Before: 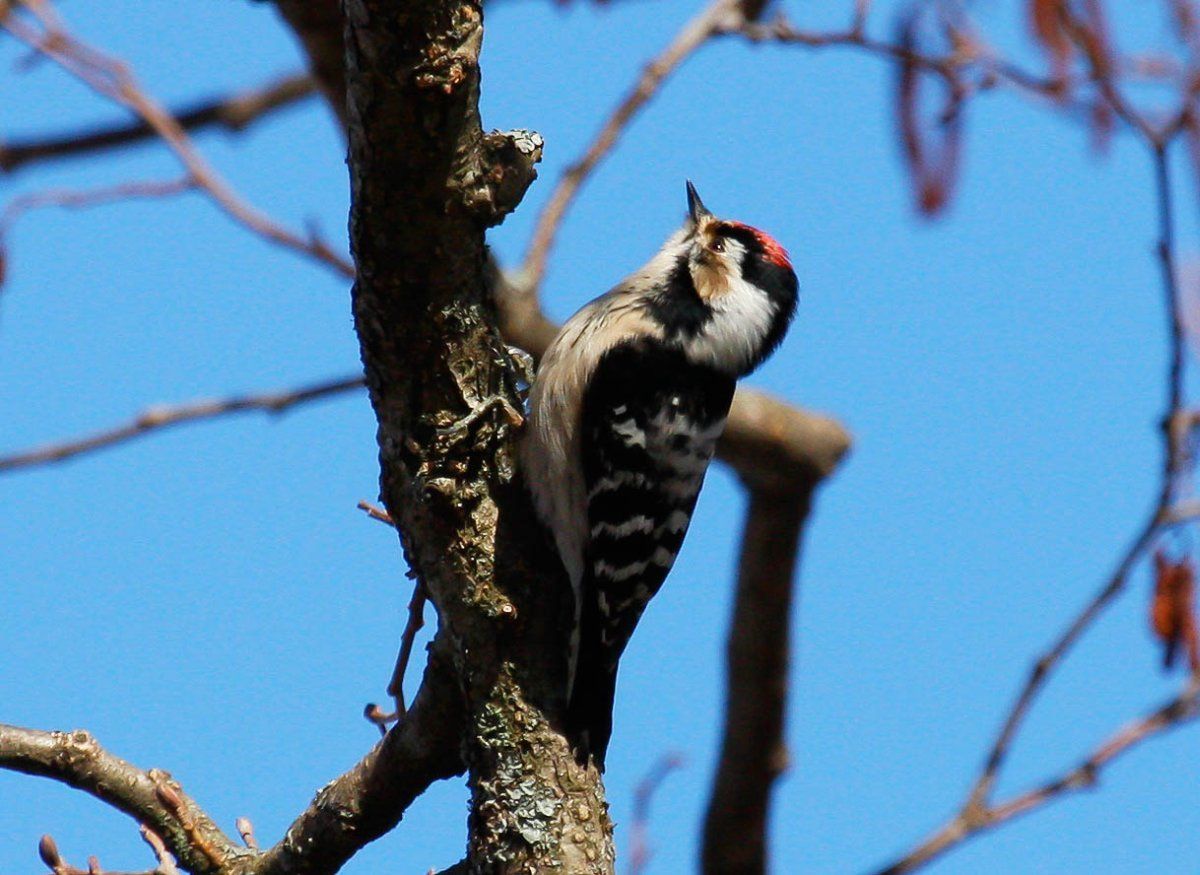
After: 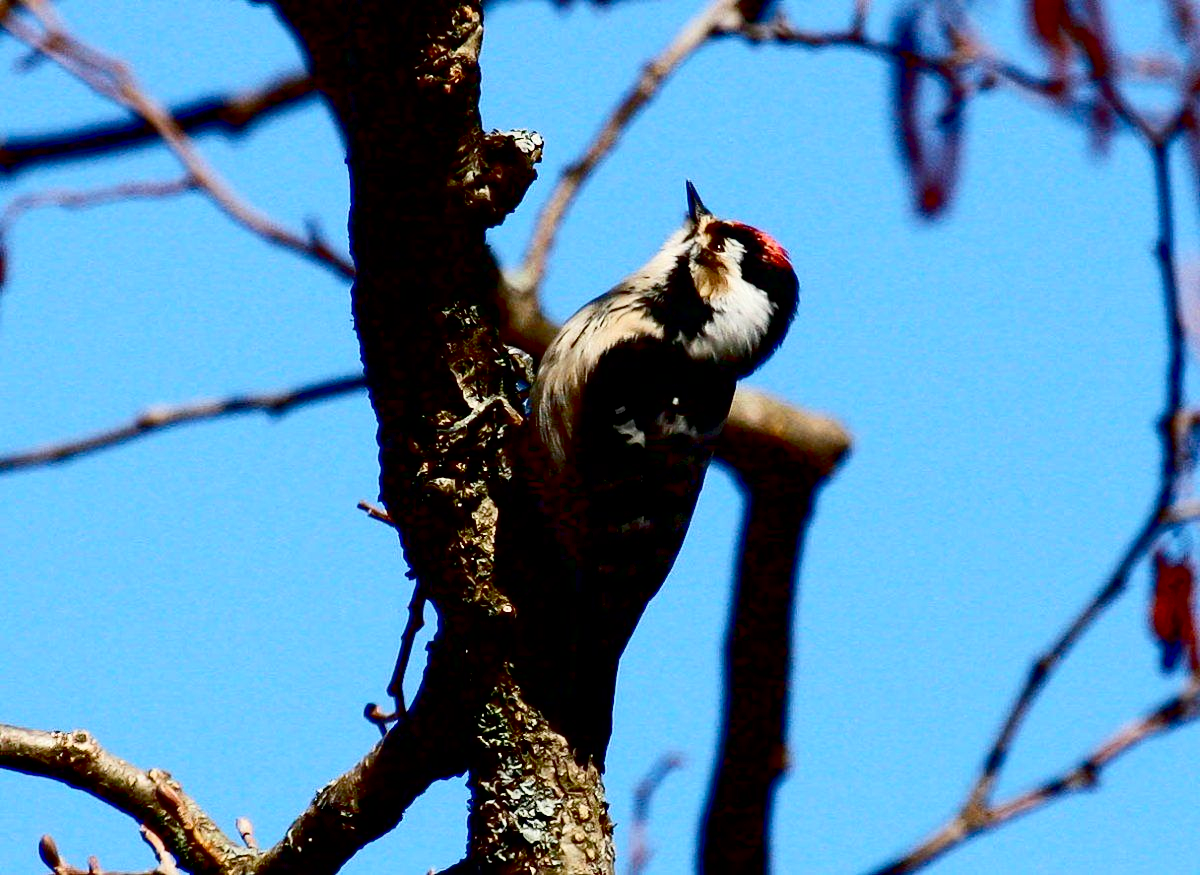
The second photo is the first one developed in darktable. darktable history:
exposure: black level correction 0.048, exposure 0.013 EV, compensate highlight preservation false
contrast brightness saturation: contrast 0.293
